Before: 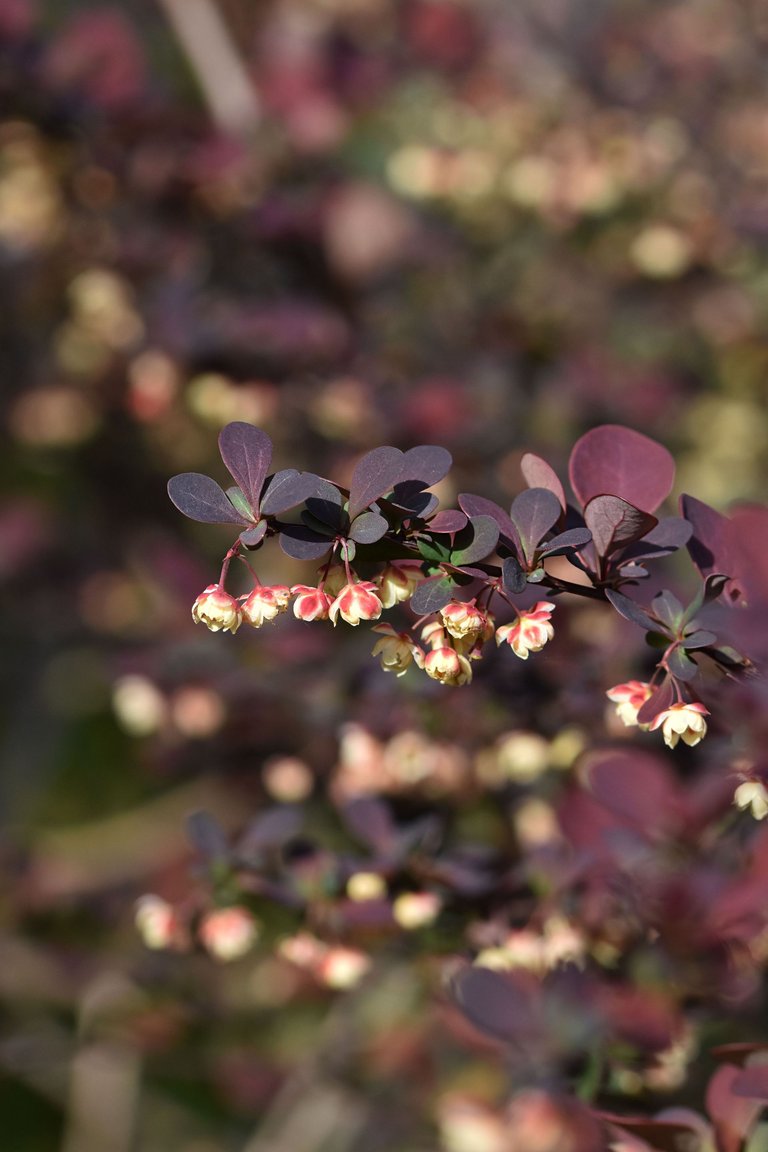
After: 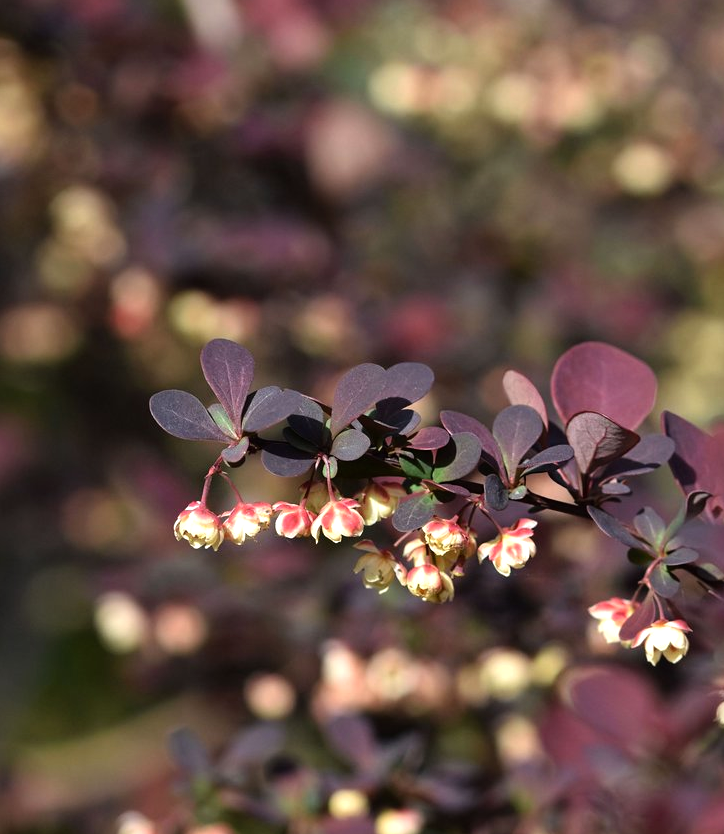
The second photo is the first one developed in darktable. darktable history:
crop: left 2.392%, top 7.263%, right 3.304%, bottom 20.256%
tone equalizer: -8 EV -0.398 EV, -7 EV -0.369 EV, -6 EV -0.35 EV, -5 EV -0.224 EV, -3 EV 0.22 EV, -2 EV 0.335 EV, -1 EV 0.415 EV, +0 EV 0.439 EV
